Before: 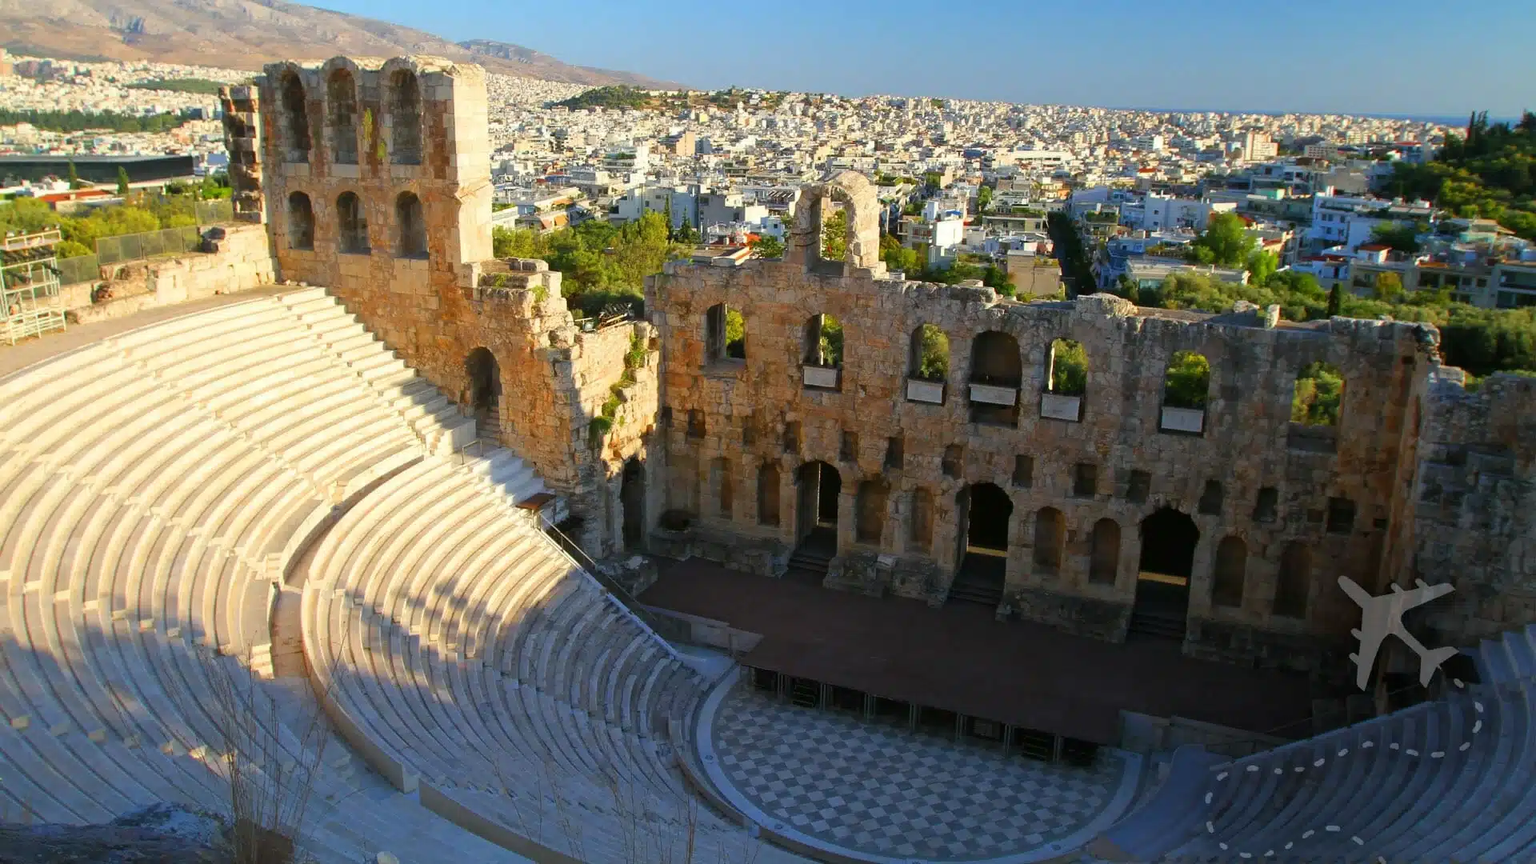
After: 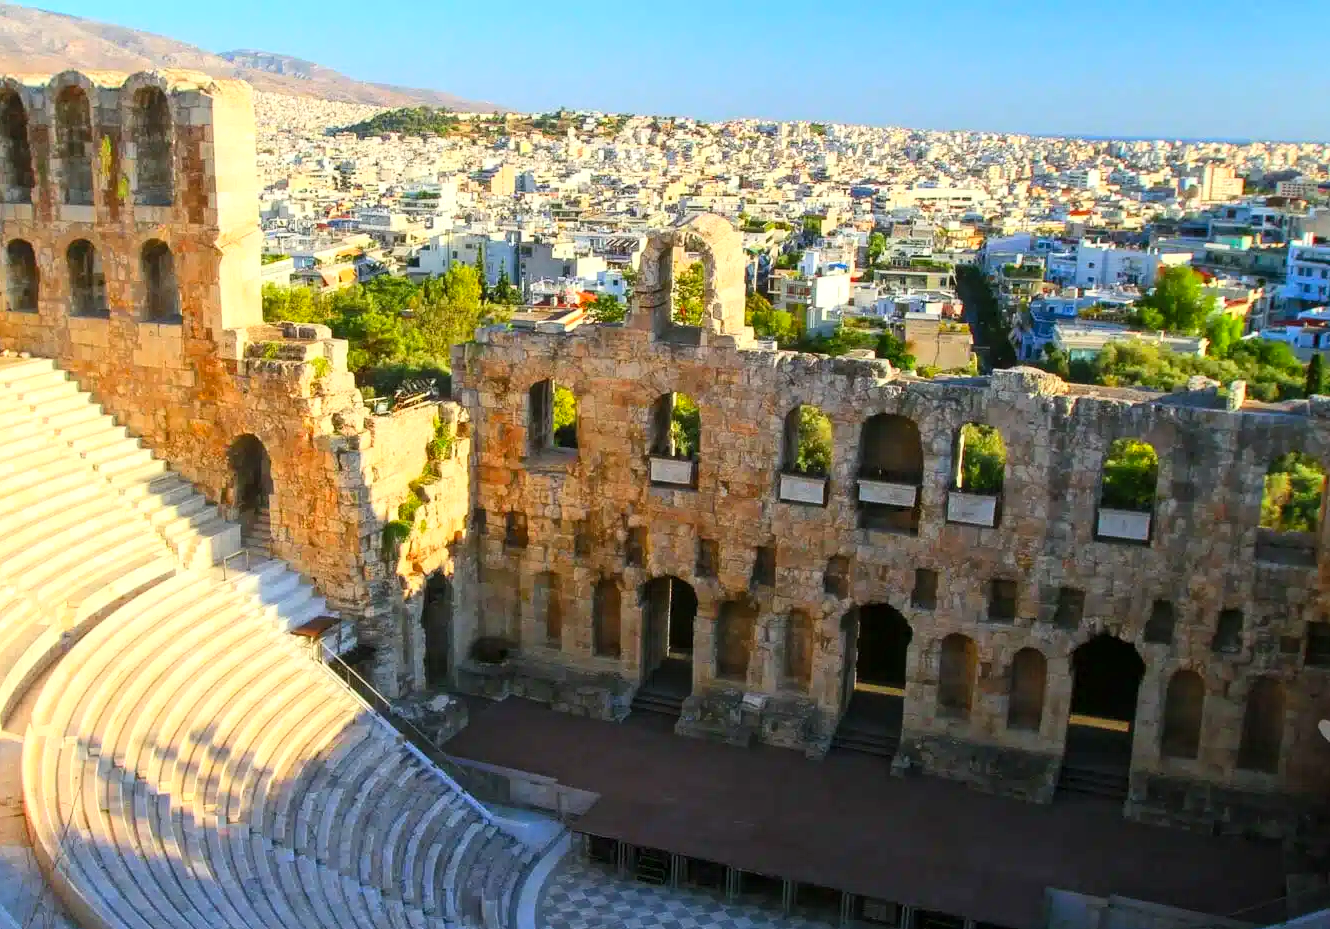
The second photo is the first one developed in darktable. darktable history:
crop: left 18.479%, right 12.2%, bottom 13.971%
local contrast: on, module defaults
contrast brightness saturation: contrast 0.24, brightness 0.26, saturation 0.39
